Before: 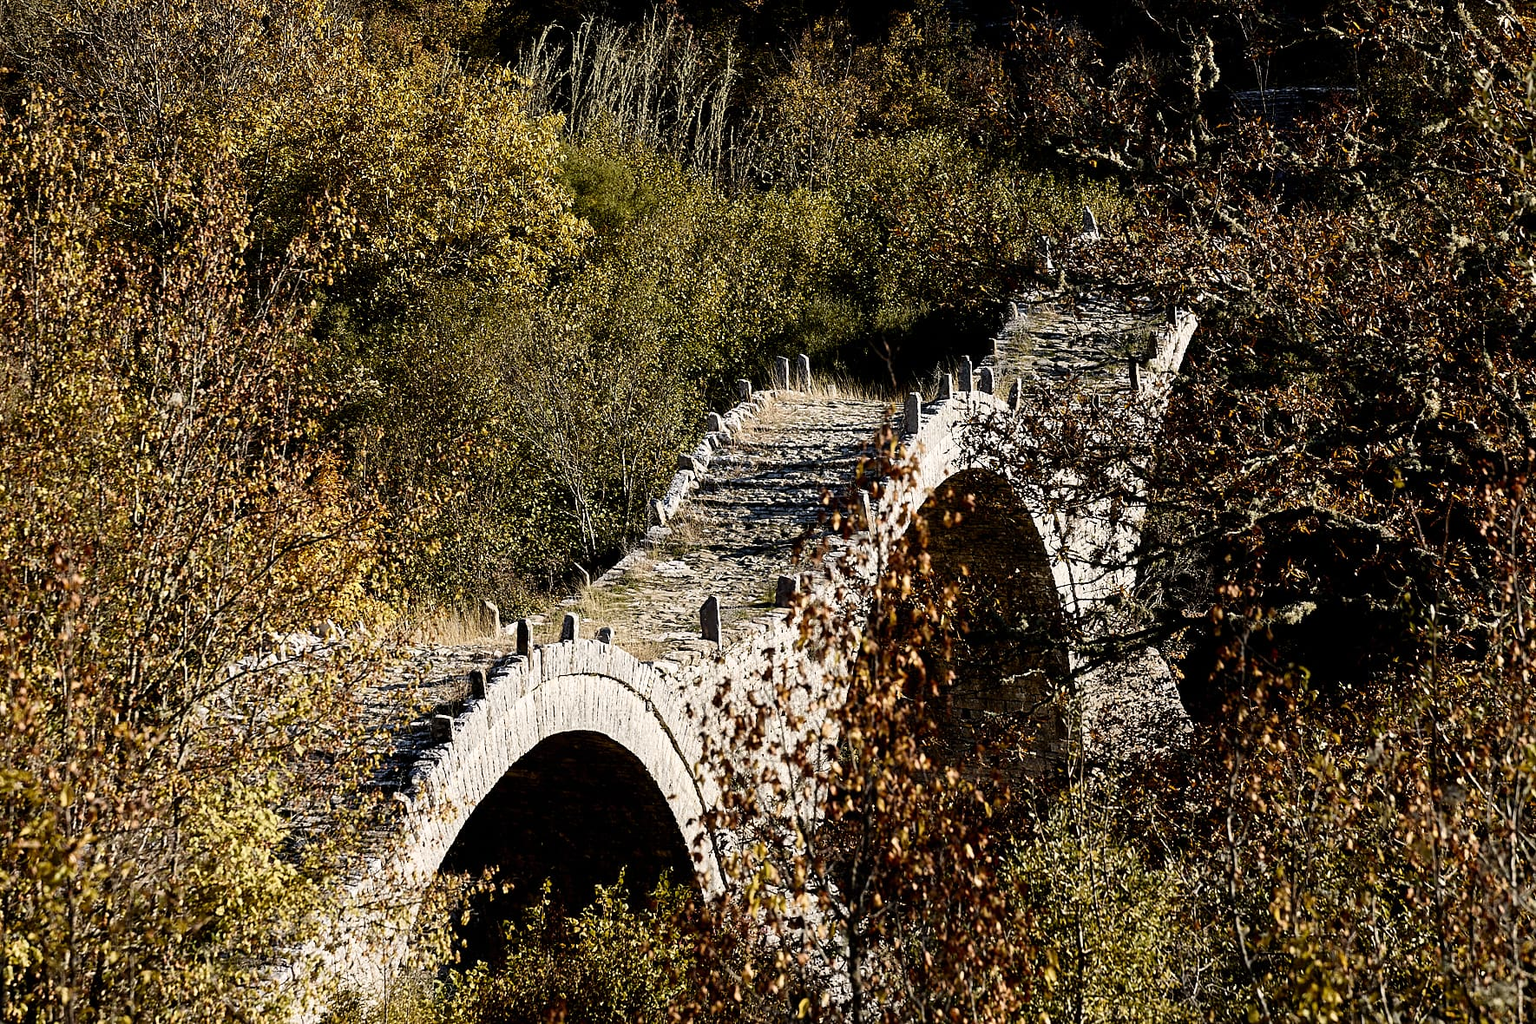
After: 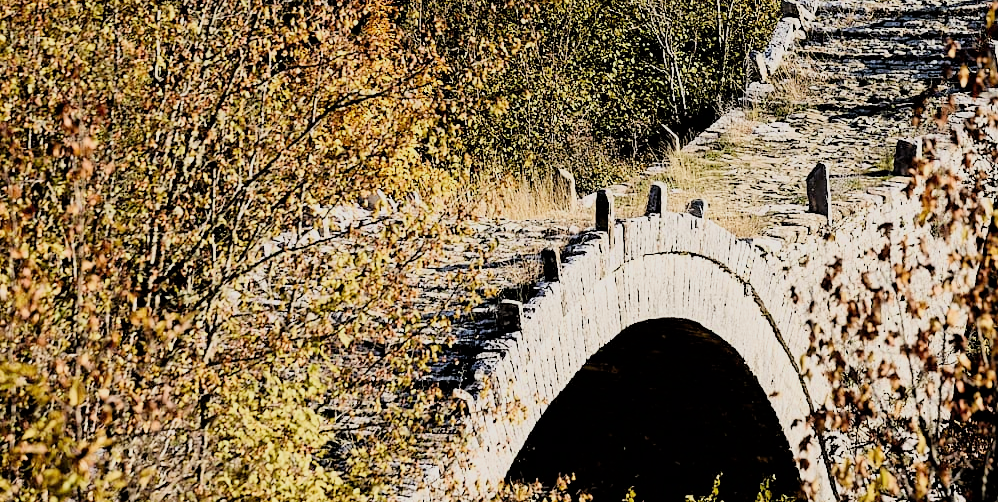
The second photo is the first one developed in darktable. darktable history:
filmic rgb: black relative exposure -6.15 EV, white relative exposure 6.96 EV, hardness 2.23, color science v6 (2022)
exposure: black level correction 0, exposure 1 EV, compensate exposure bias true, compensate highlight preservation false
crop: top 44.483%, right 43.593%, bottom 12.892%
